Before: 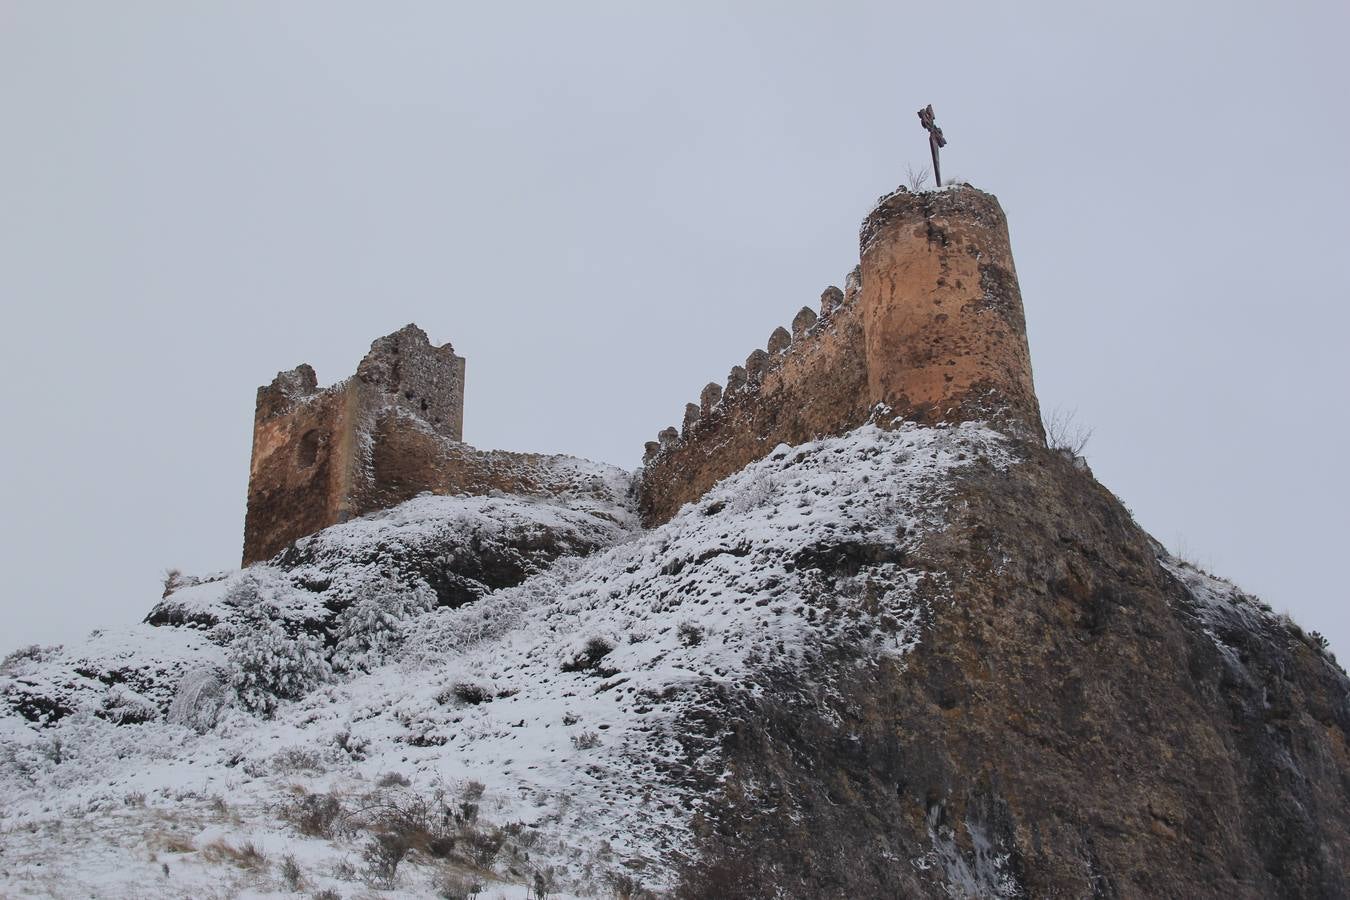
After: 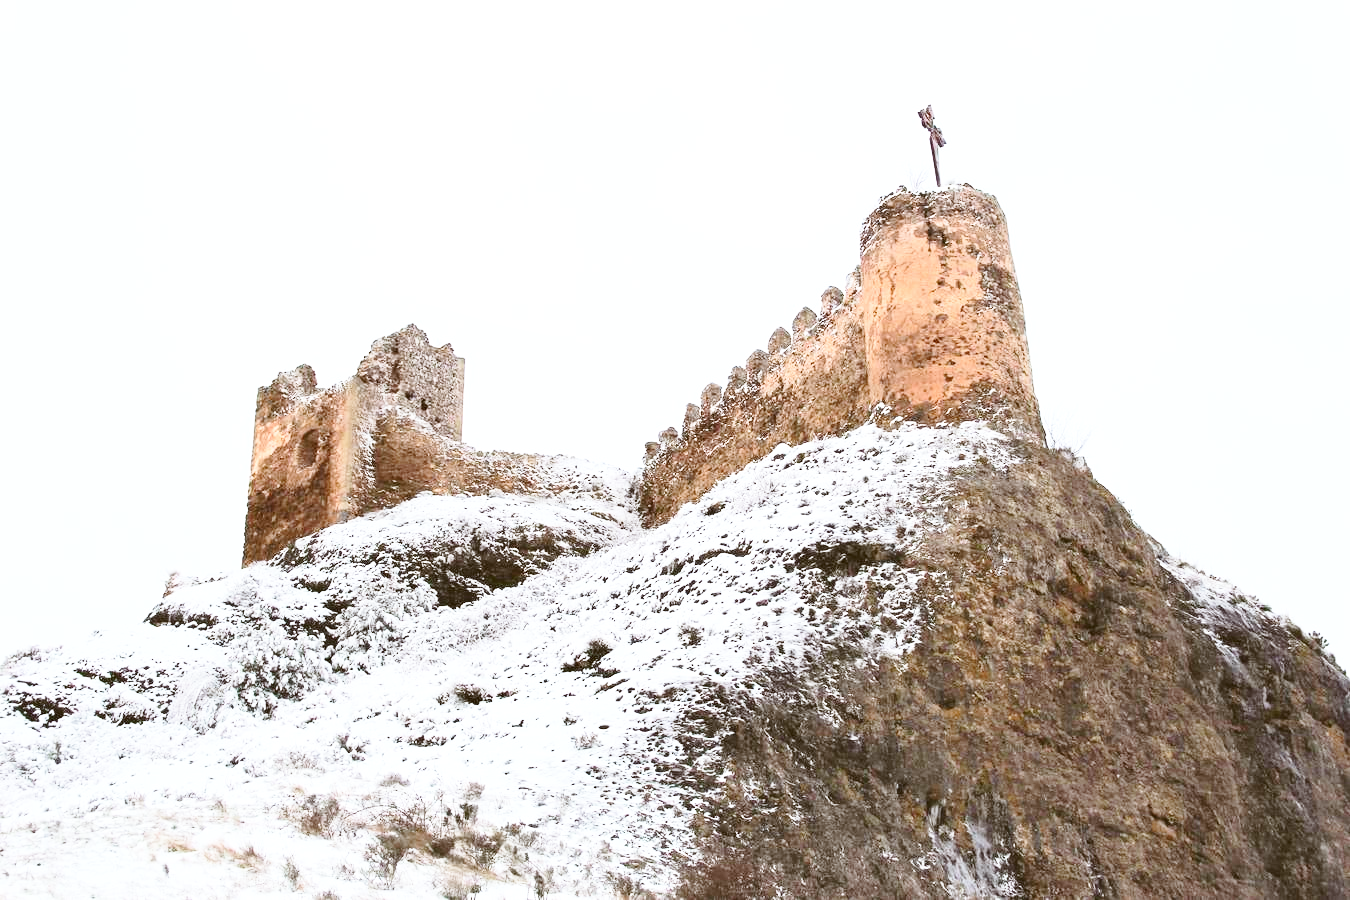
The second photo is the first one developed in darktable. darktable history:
exposure: black level correction 0, exposure 1 EV, compensate highlight preservation false
base curve: curves: ch0 [(0, 0) (0.028, 0.03) (0.121, 0.232) (0.46, 0.748) (0.859, 0.968) (1, 1)], preserve colors none
color correction: highlights a* -0.496, highlights b* 0.158, shadows a* 4.72, shadows b* 20.71
shadows and highlights: shadows 0.206, highlights 40.41
